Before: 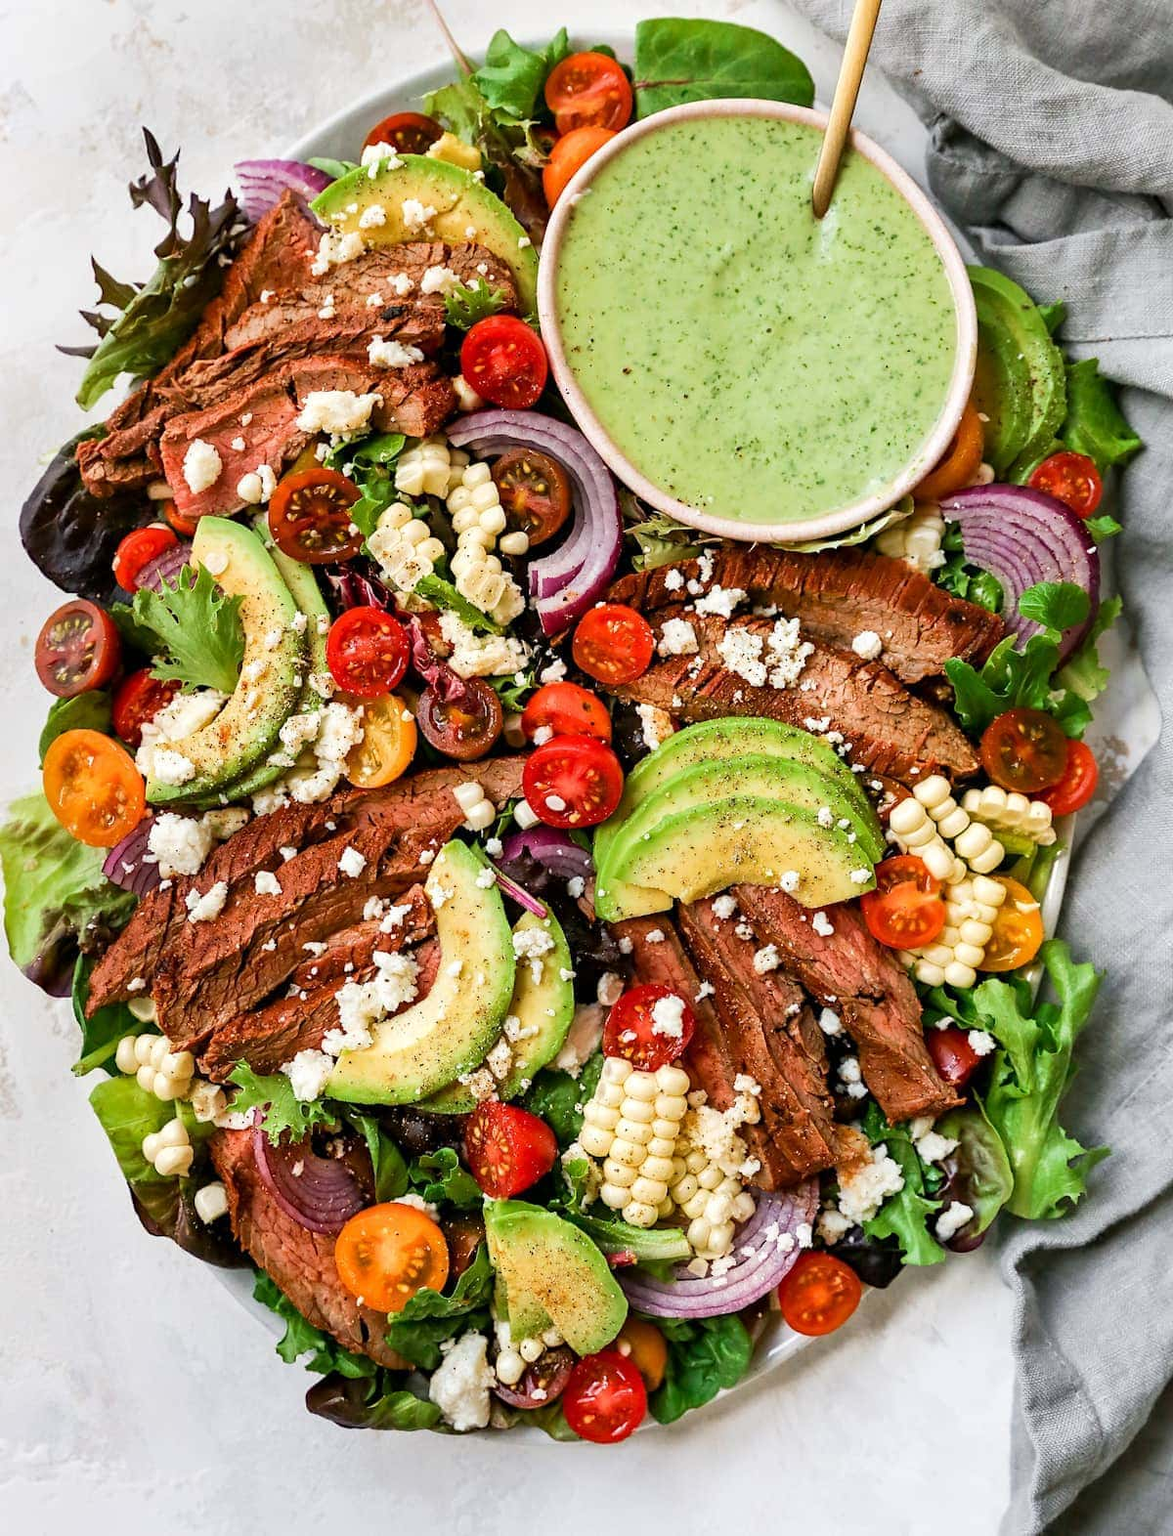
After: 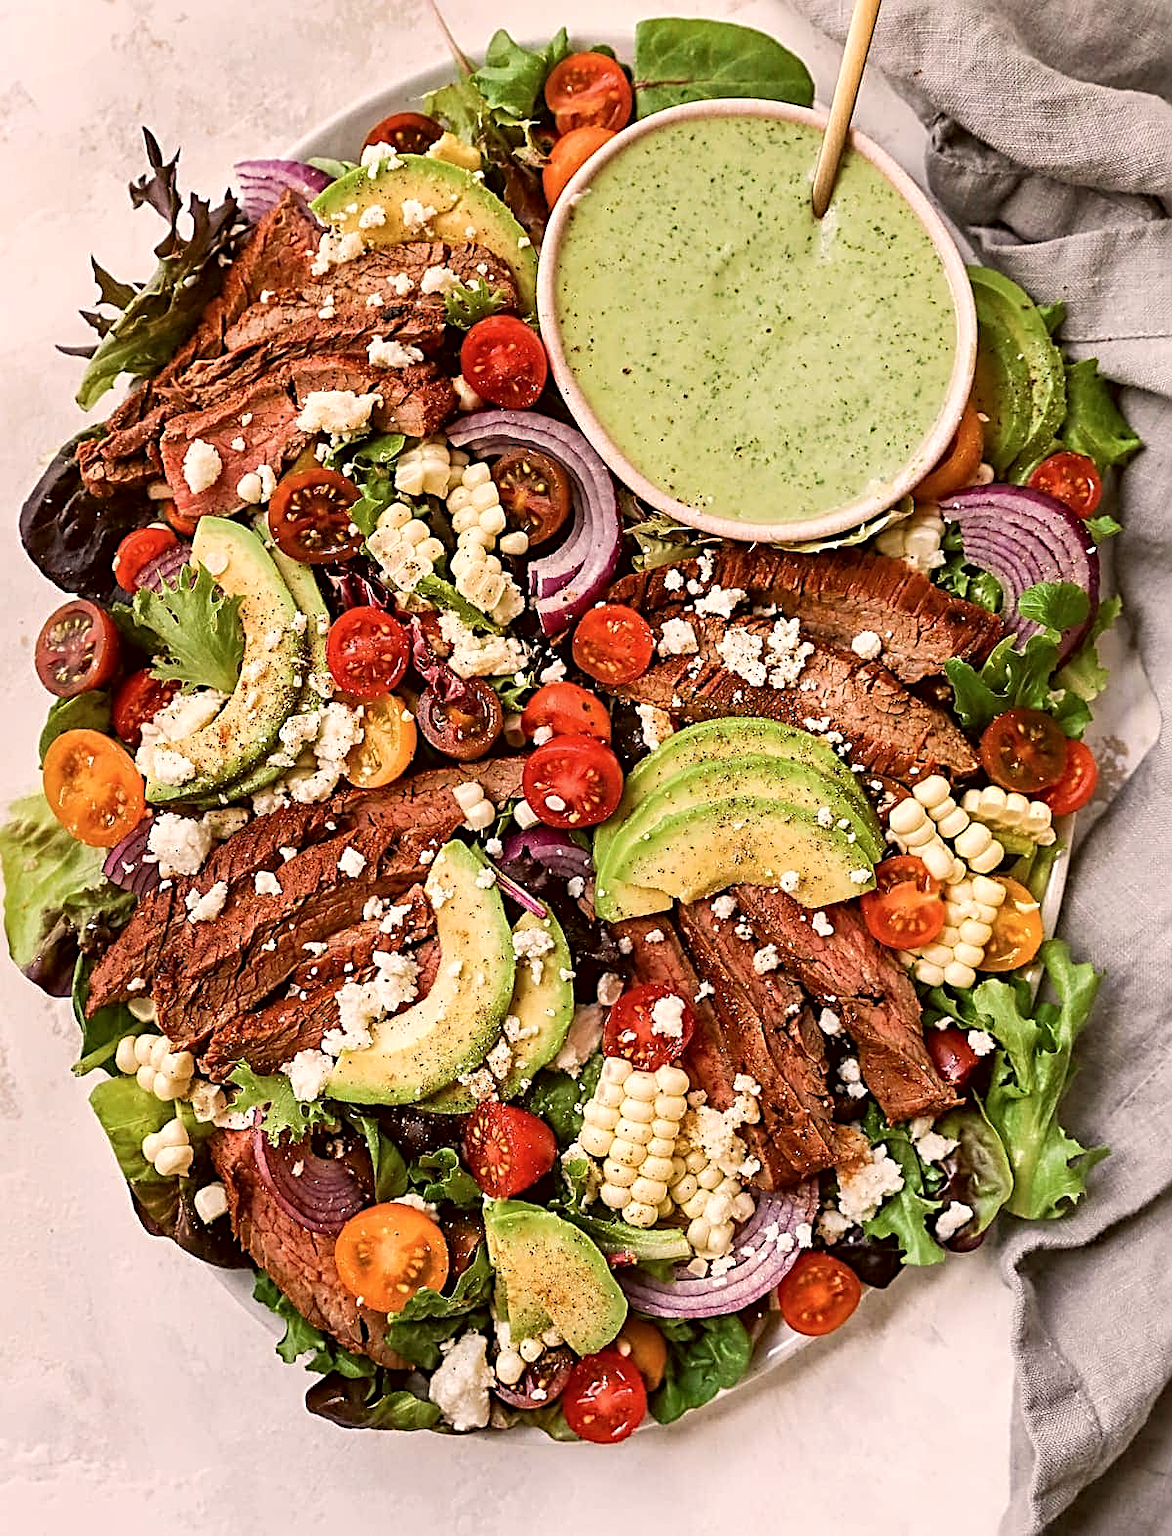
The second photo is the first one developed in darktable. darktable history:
sharpen: radius 2.829, amount 0.705
color correction: highlights a* 10.22, highlights b* 9.76, shadows a* 9.19, shadows b* 7.71, saturation 0.806
